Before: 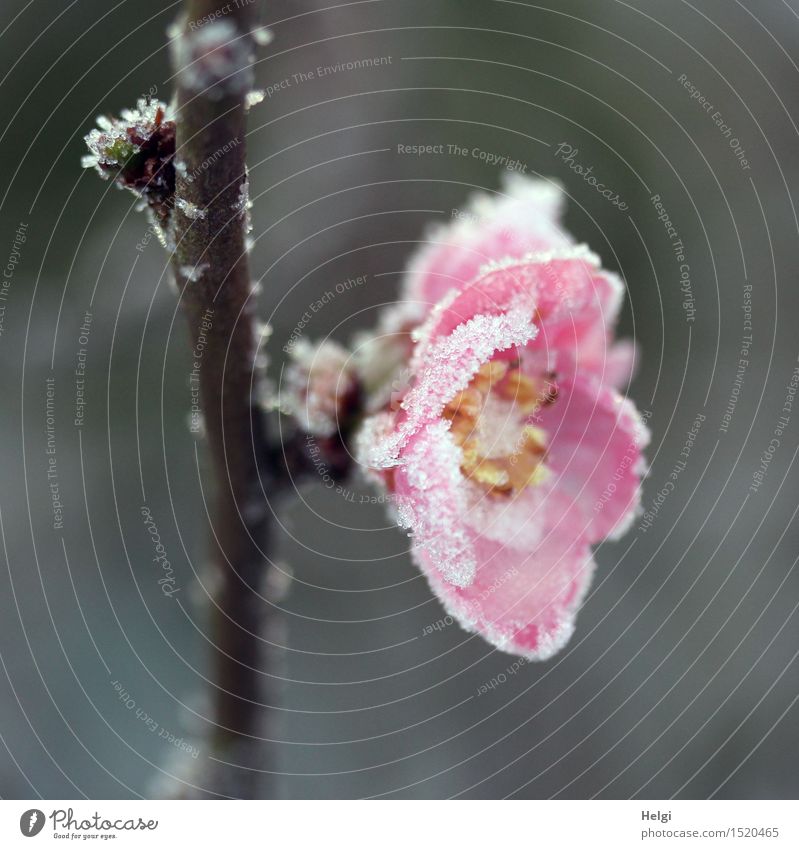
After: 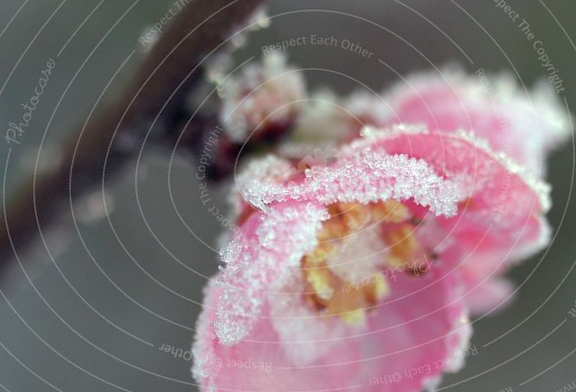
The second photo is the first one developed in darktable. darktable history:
crop and rotate: angle -45.06°, top 16.812%, right 0.973%, bottom 11.608%
shadows and highlights: on, module defaults
